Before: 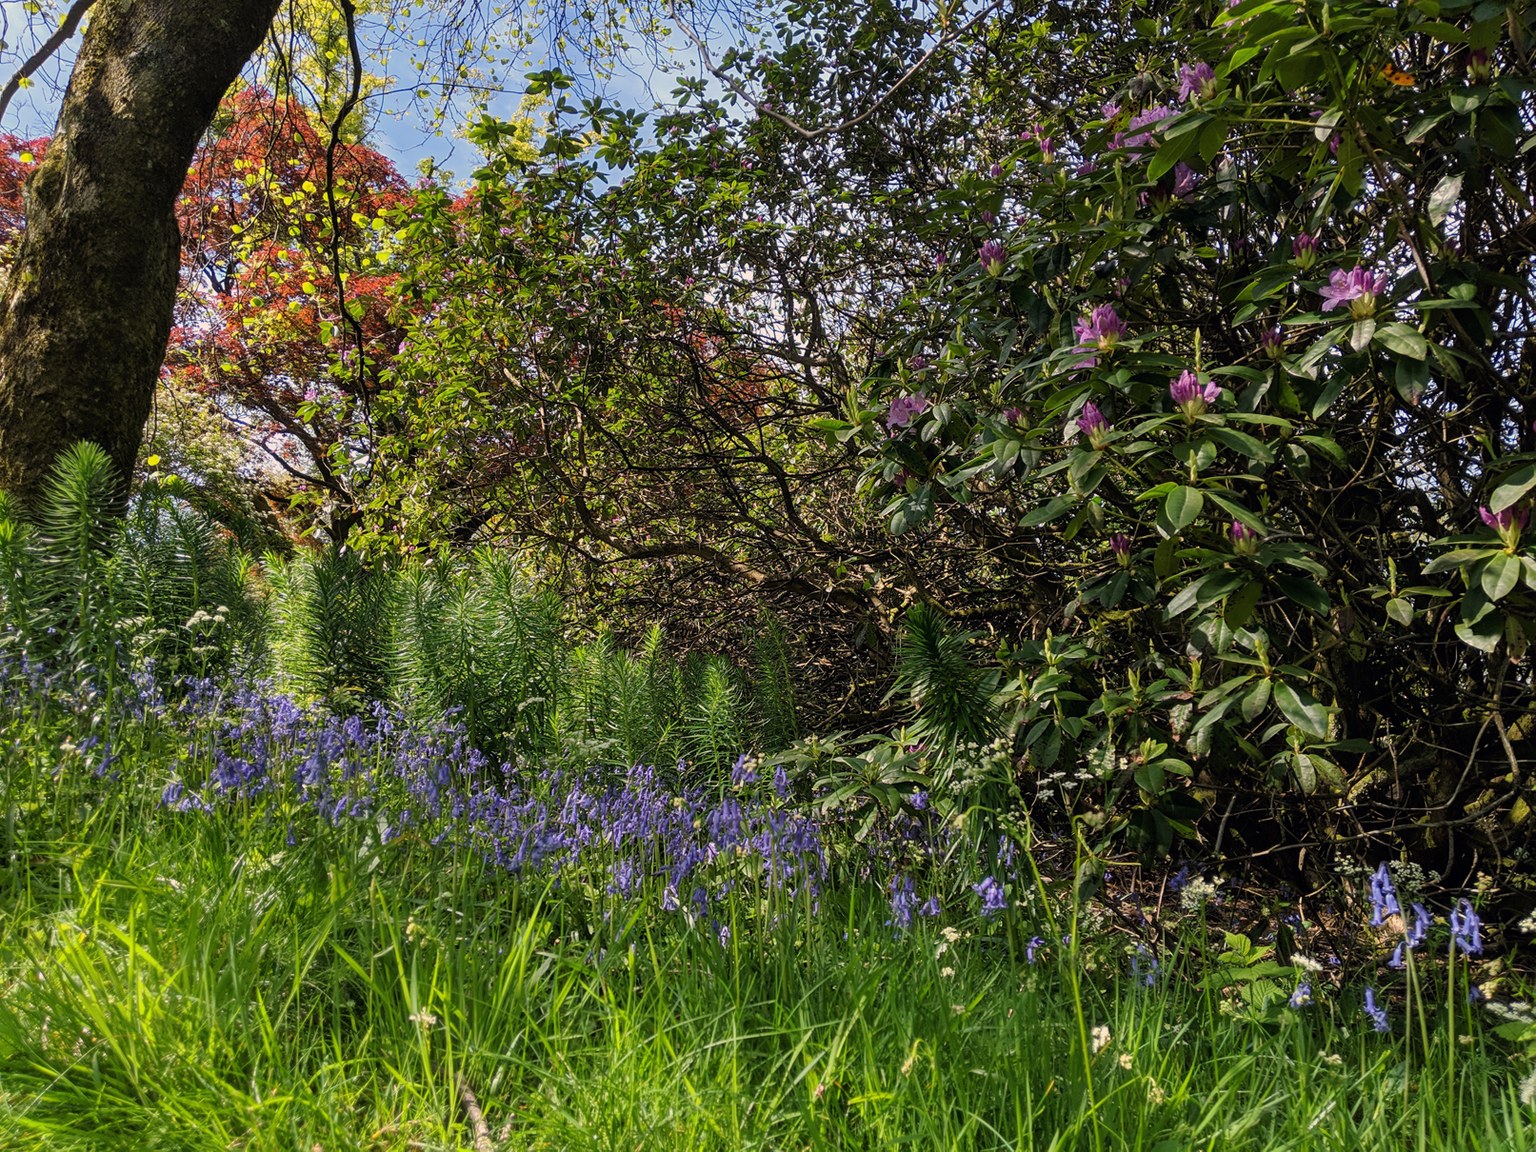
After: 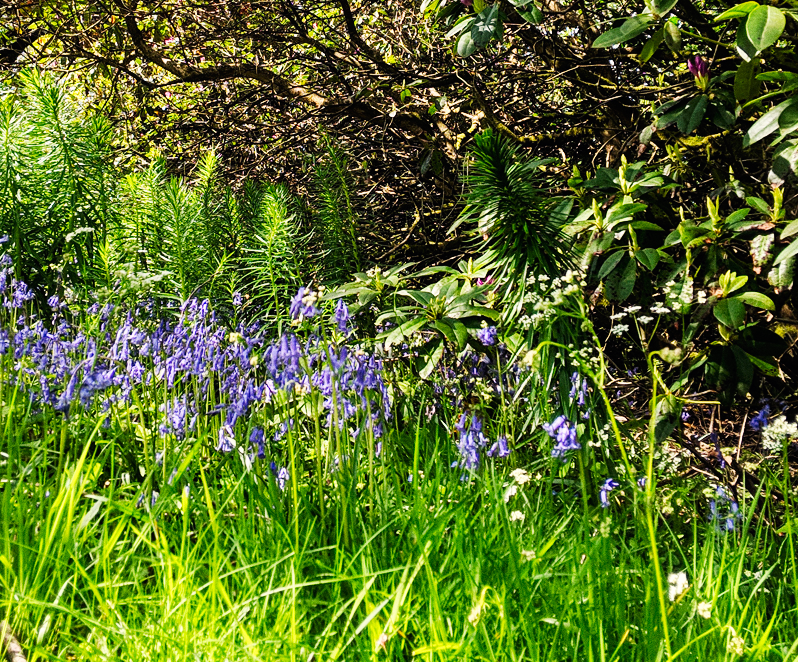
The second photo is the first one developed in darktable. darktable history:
crop: left 29.672%, top 41.786%, right 20.851%, bottom 3.487%
base curve: curves: ch0 [(0, 0) (0.007, 0.004) (0.027, 0.03) (0.046, 0.07) (0.207, 0.54) (0.442, 0.872) (0.673, 0.972) (1, 1)], preserve colors none
grain: coarseness 3.21 ISO
